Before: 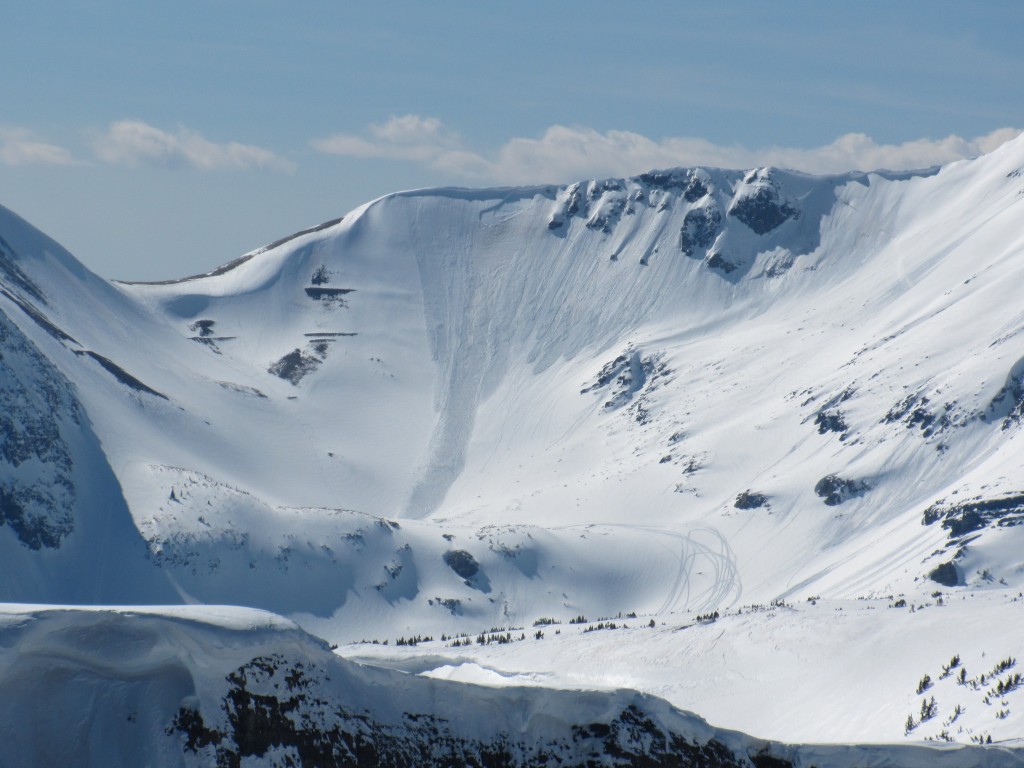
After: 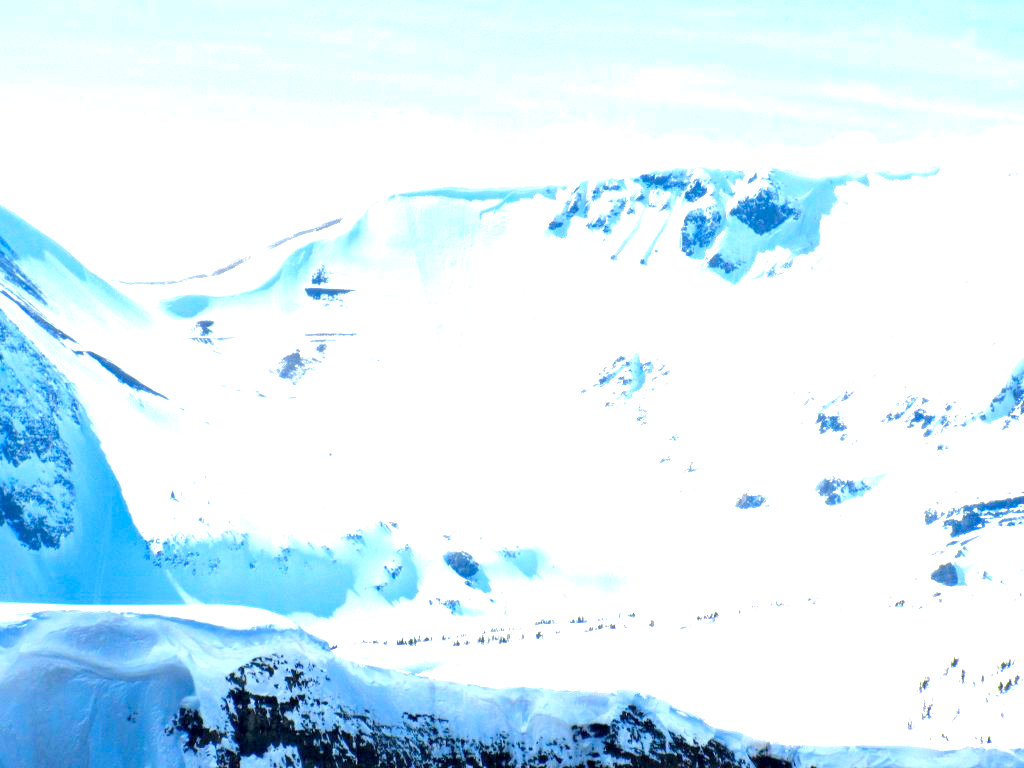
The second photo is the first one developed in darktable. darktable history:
exposure: black level correction 0.005, exposure 2.062 EV, compensate exposure bias true, compensate highlight preservation false
contrast brightness saturation: brightness -0.021, saturation 0.36
tone equalizer: -8 EV -0.386 EV, -7 EV -0.404 EV, -6 EV -0.37 EV, -5 EV -0.205 EV, -3 EV 0.245 EV, -2 EV 0.351 EV, -1 EV 0.398 EV, +0 EV 0.425 EV
